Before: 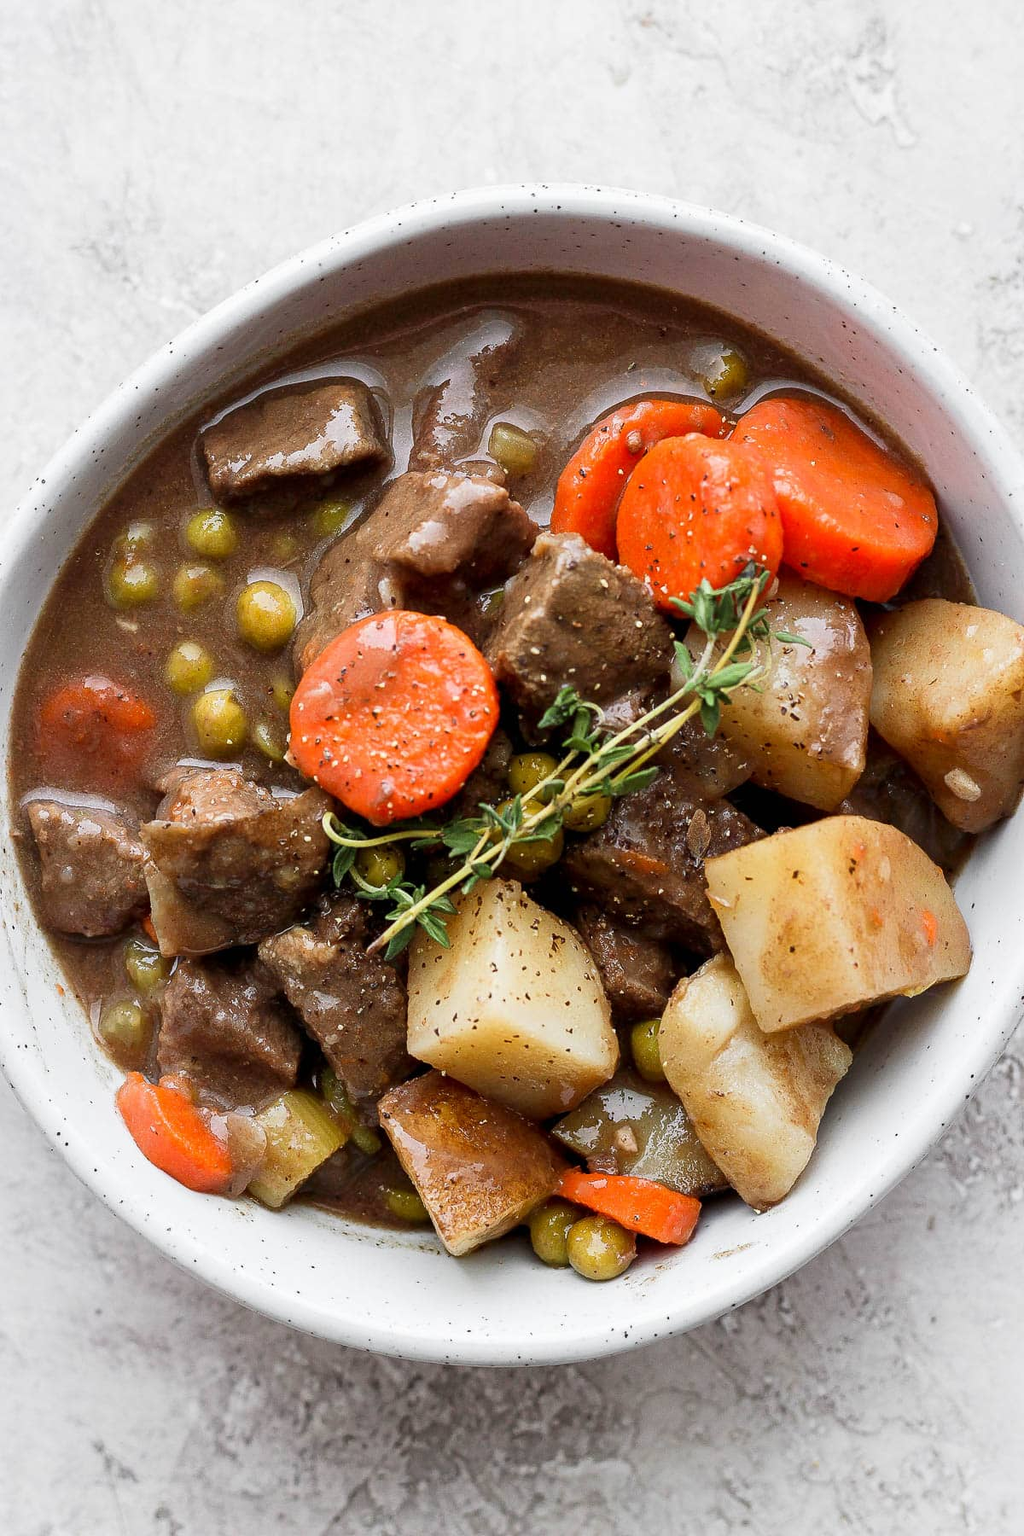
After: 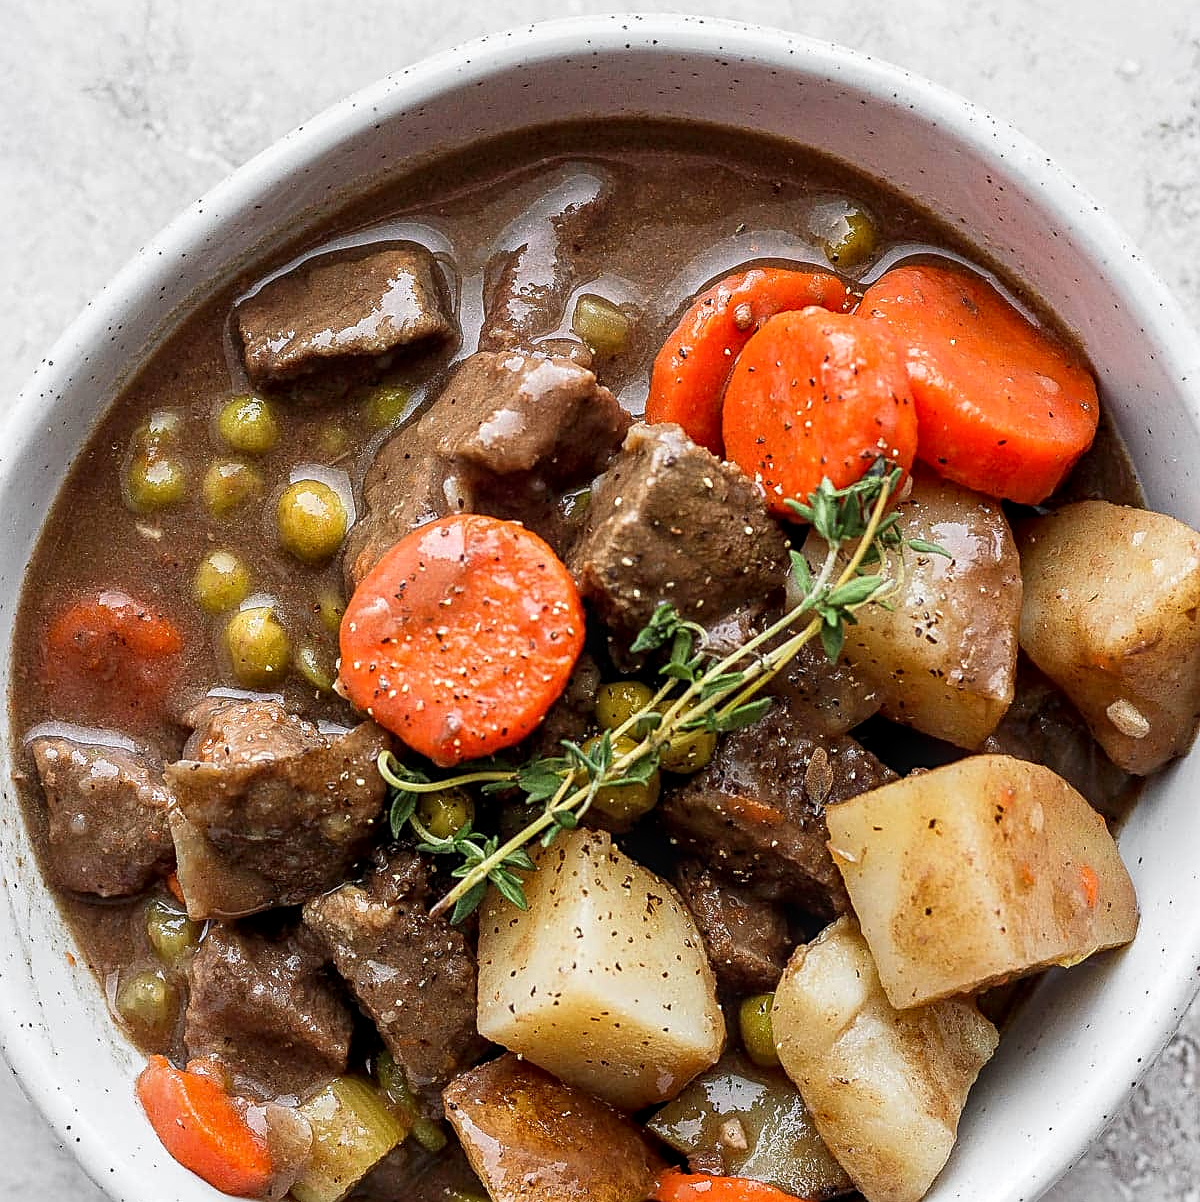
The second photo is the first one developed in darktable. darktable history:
sharpen: on, module defaults
crop: top 11.185%, bottom 21.998%
local contrast: on, module defaults
